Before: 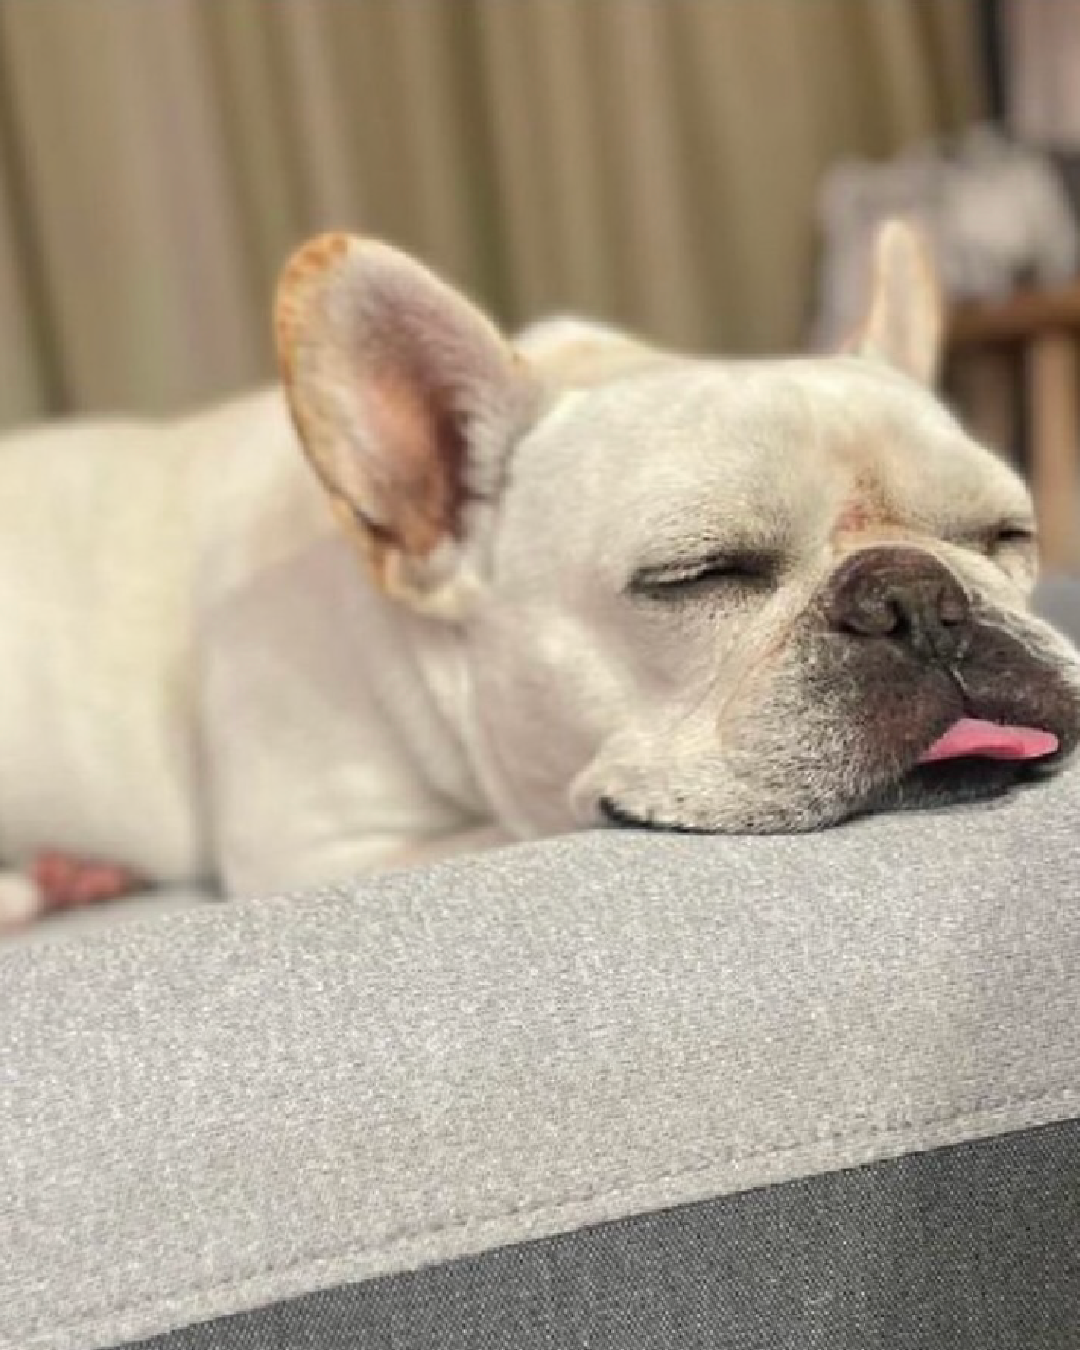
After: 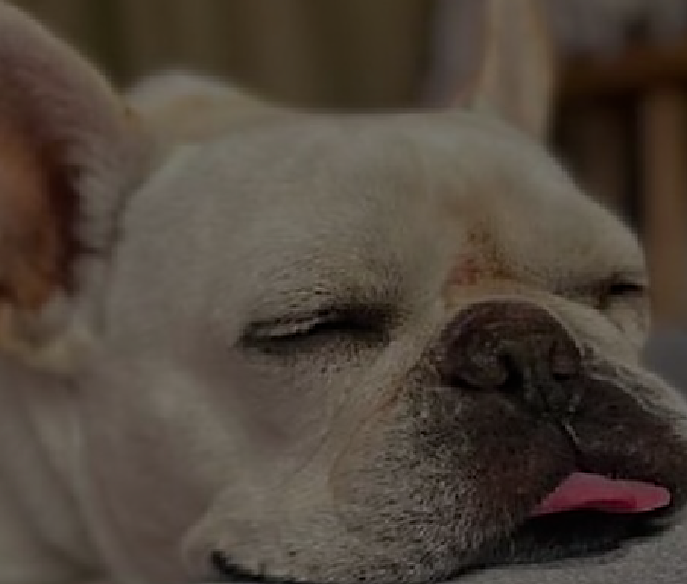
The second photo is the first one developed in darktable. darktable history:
exposure: exposure -2.446 EV, compensate highlight preservation false
sharpen: on, module defaults
color balance rgb: linear chroma grading › shadows -8%, linear chroma grading › global chroma 10%, perceptual saturation grading › global saturation 2%, perceptual saturation grading › highlights -2%, perceptual saturation grading › mid-tones 4%, perceptual saturation grading › shadows 8%, perceptual brilliance grading › global brilliance 2%, perceptual brilliance grading › highlights -4%, global vibrance 16%, saturation formula JzAzBz (2021)
white balance: red 1.004, blue 1.024
crop: left 36.005%, top 18.293%, right 0.31%, bottom 38.444%
